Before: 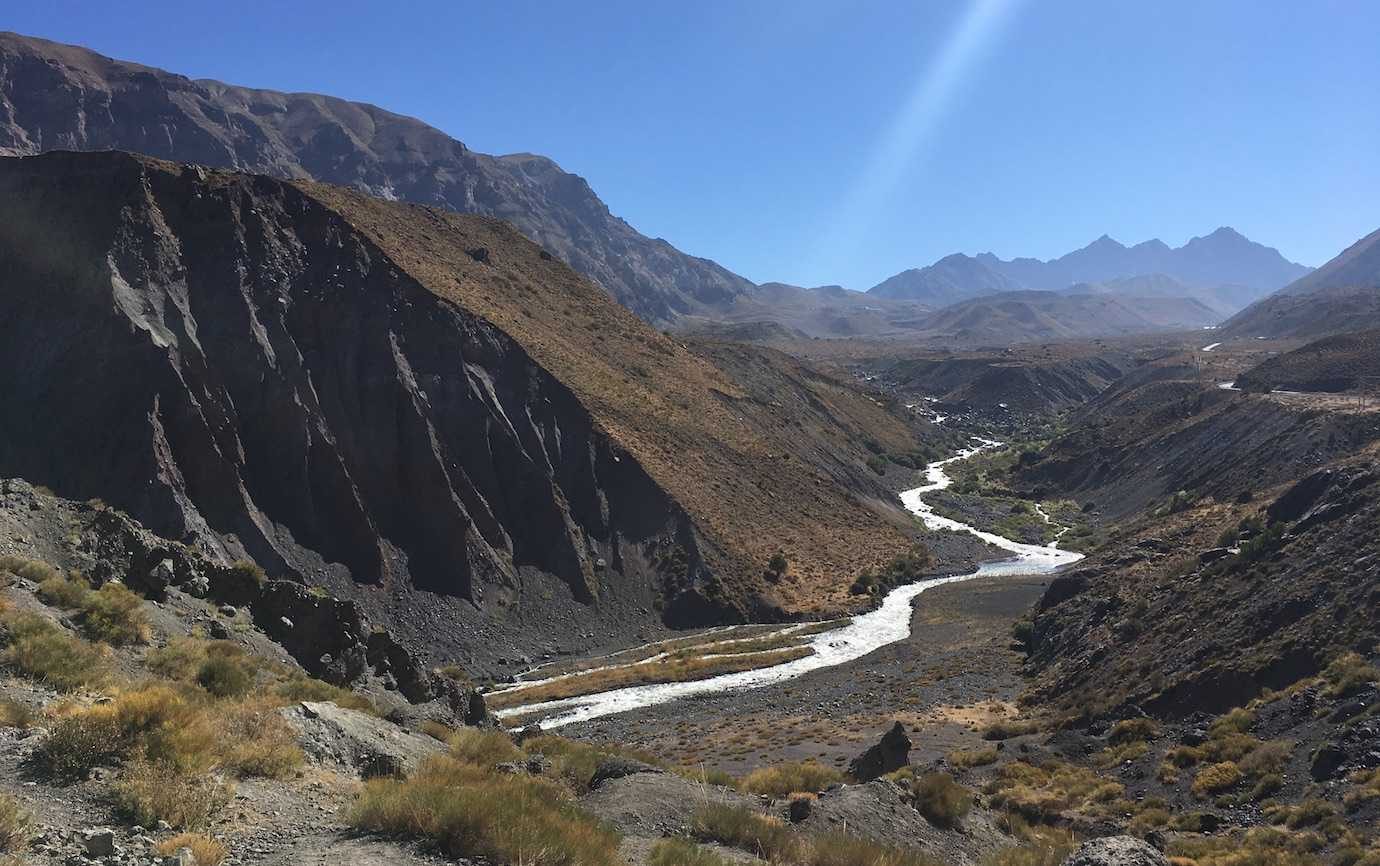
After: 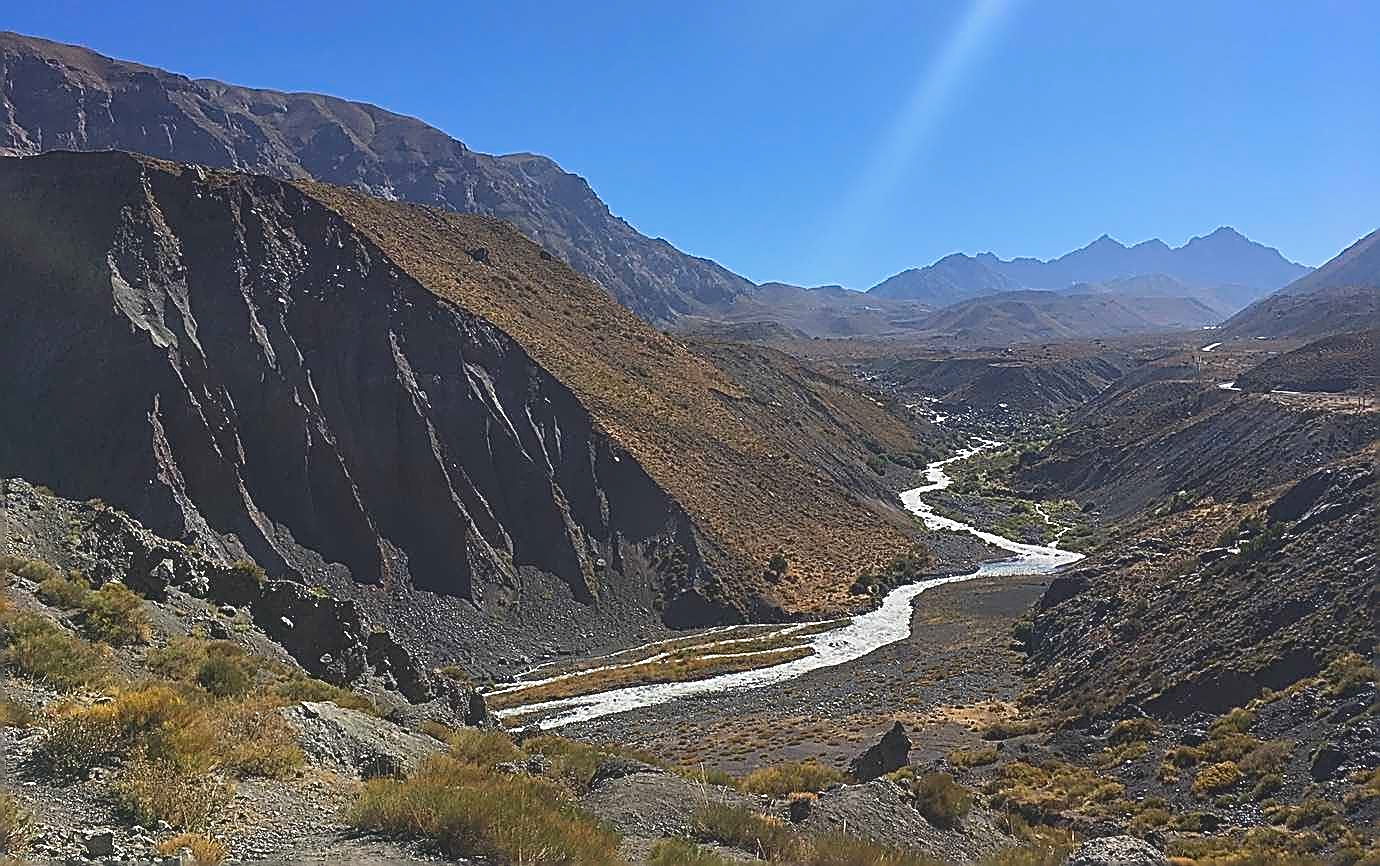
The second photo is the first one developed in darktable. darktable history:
sharpen: amount 2
contrast brightness saturation: contrast -0.19, saturation 0.19
tone equalizer: on, module defaults
